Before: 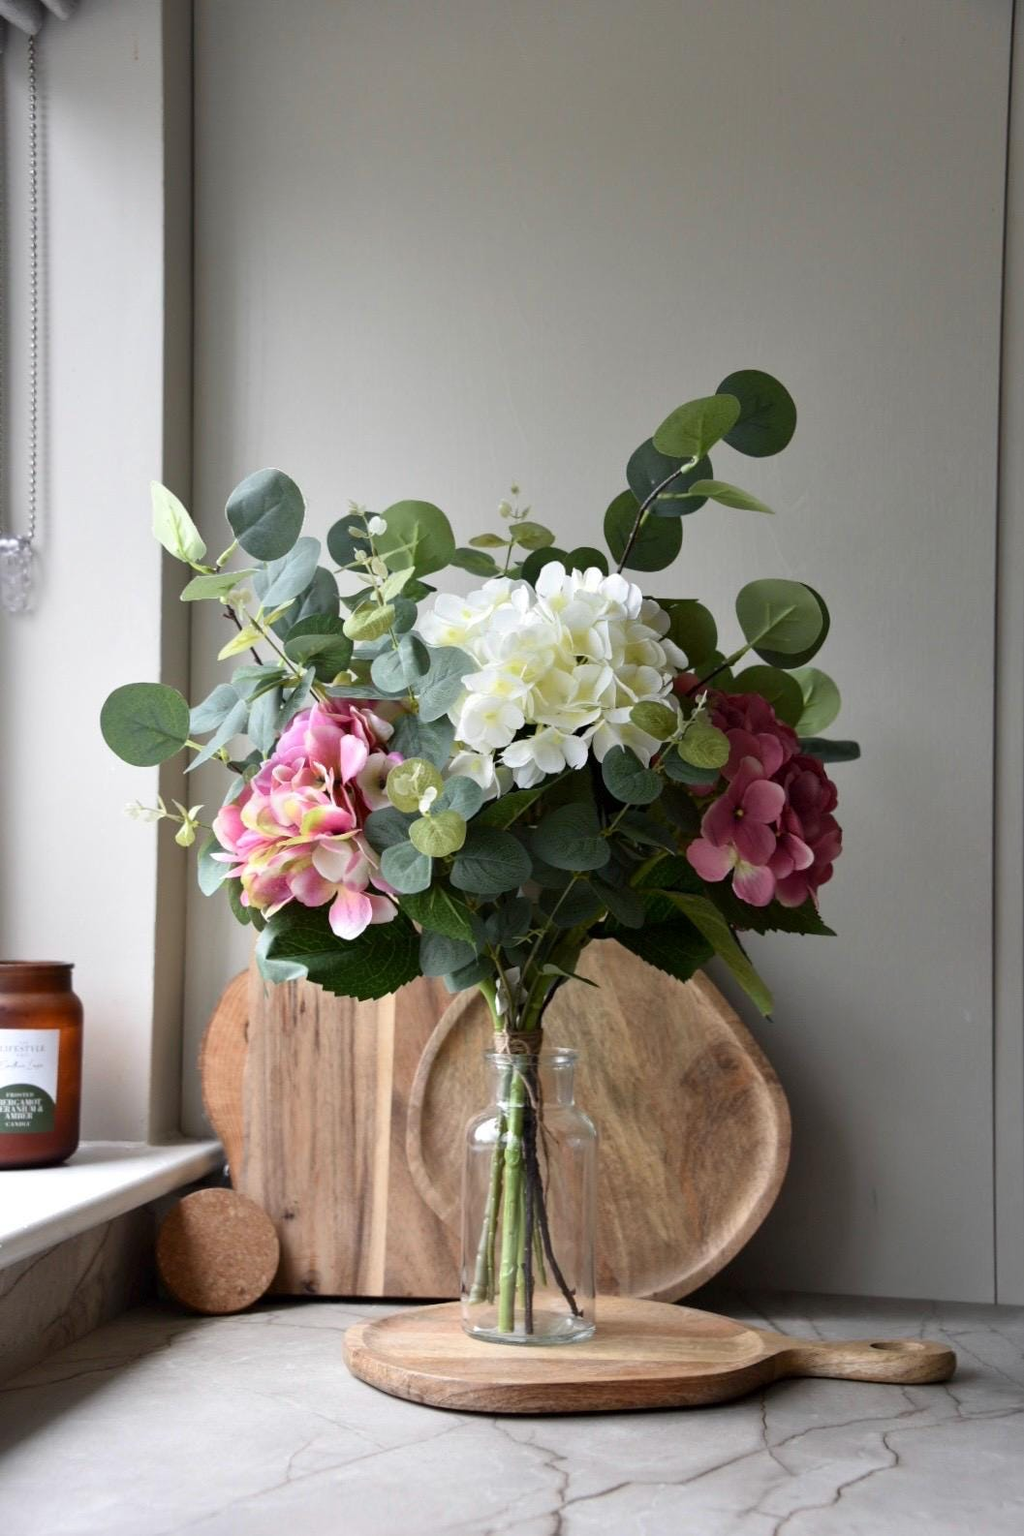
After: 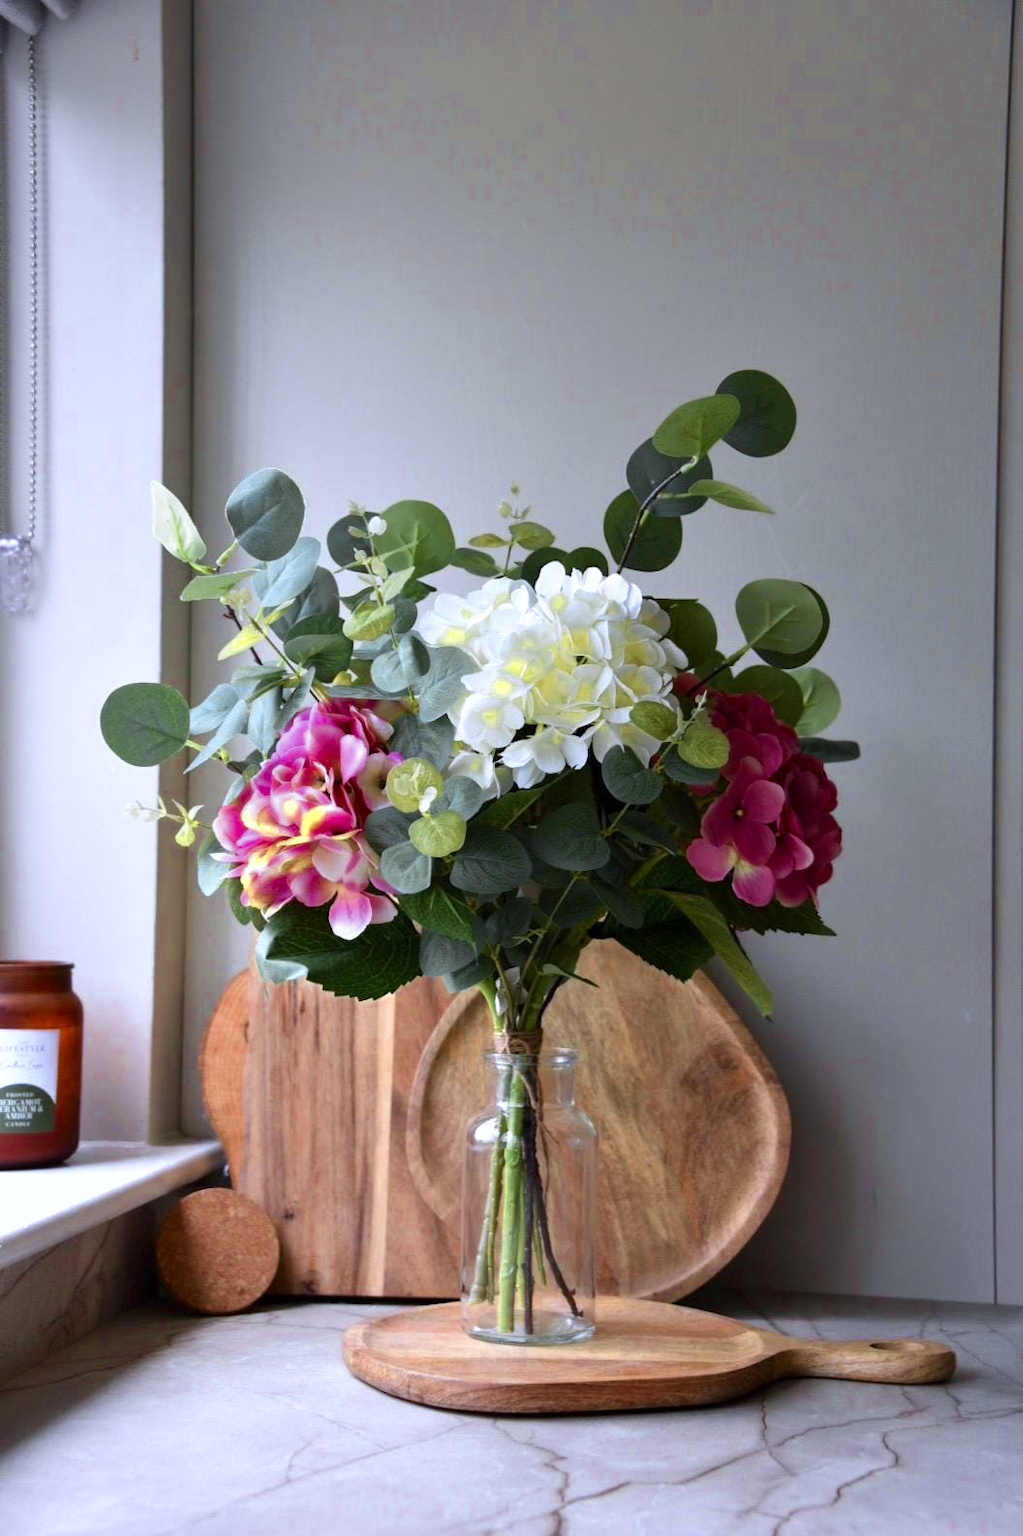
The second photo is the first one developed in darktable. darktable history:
color zones: curves: ch0 [(0.004, 0.305) (0.261, 0.623) (0.389, 0.399) (0.708, 0.571) (0.947, 0.34)]; ch1 [(0.025, 0.645) (0.229, 0.584) (0.326, 0.551) (0.484, 0.262) (0.757, 0.643)]
color calibration: illuminant as shot in camera, x 0.358, y 0.373, temperature 4628.91 K
velvia: on, module defaults
